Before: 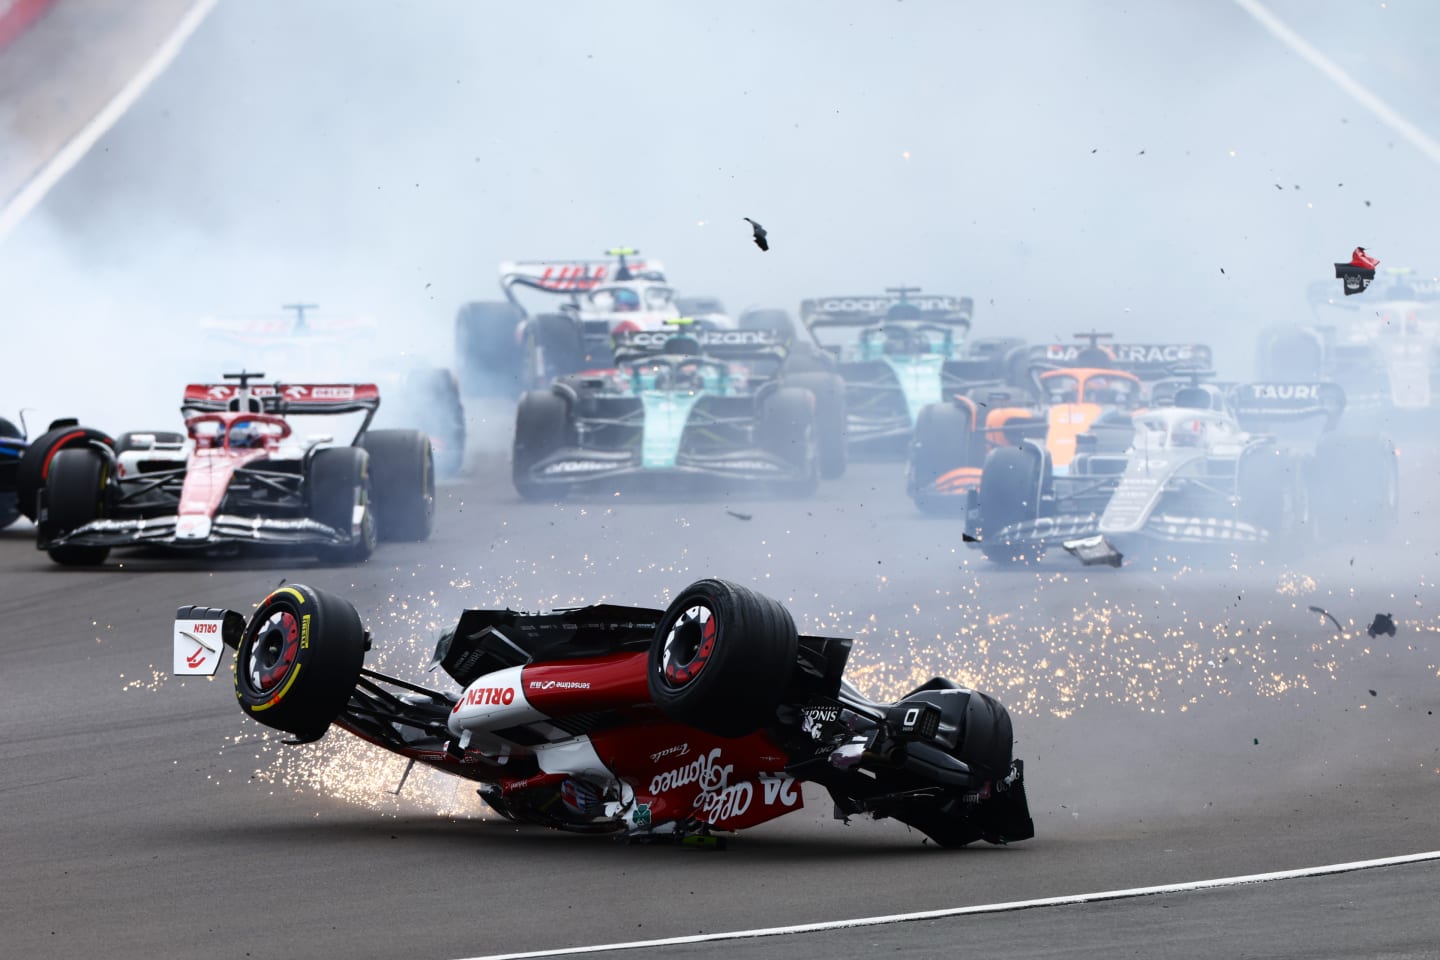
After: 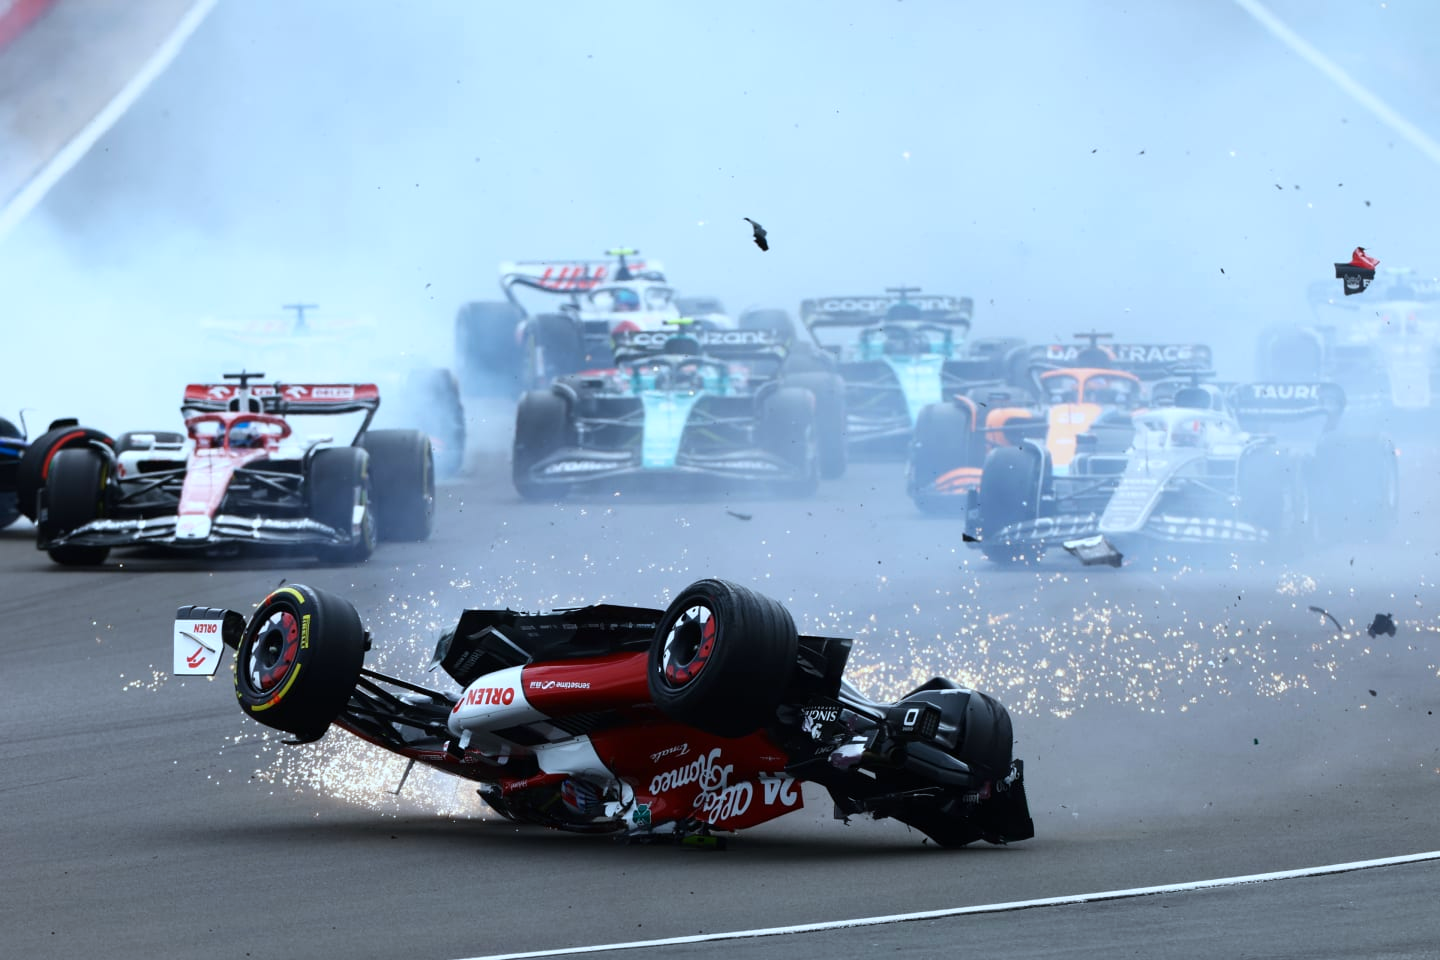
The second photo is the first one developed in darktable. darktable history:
tone equalizer: on, module defaults
color calibration: illuminant F (fluorescent), F source F9 (Cool White Deluxe 4150 K) – high CRI, x 0.374, y 0.373, temperature 4156.39 K
